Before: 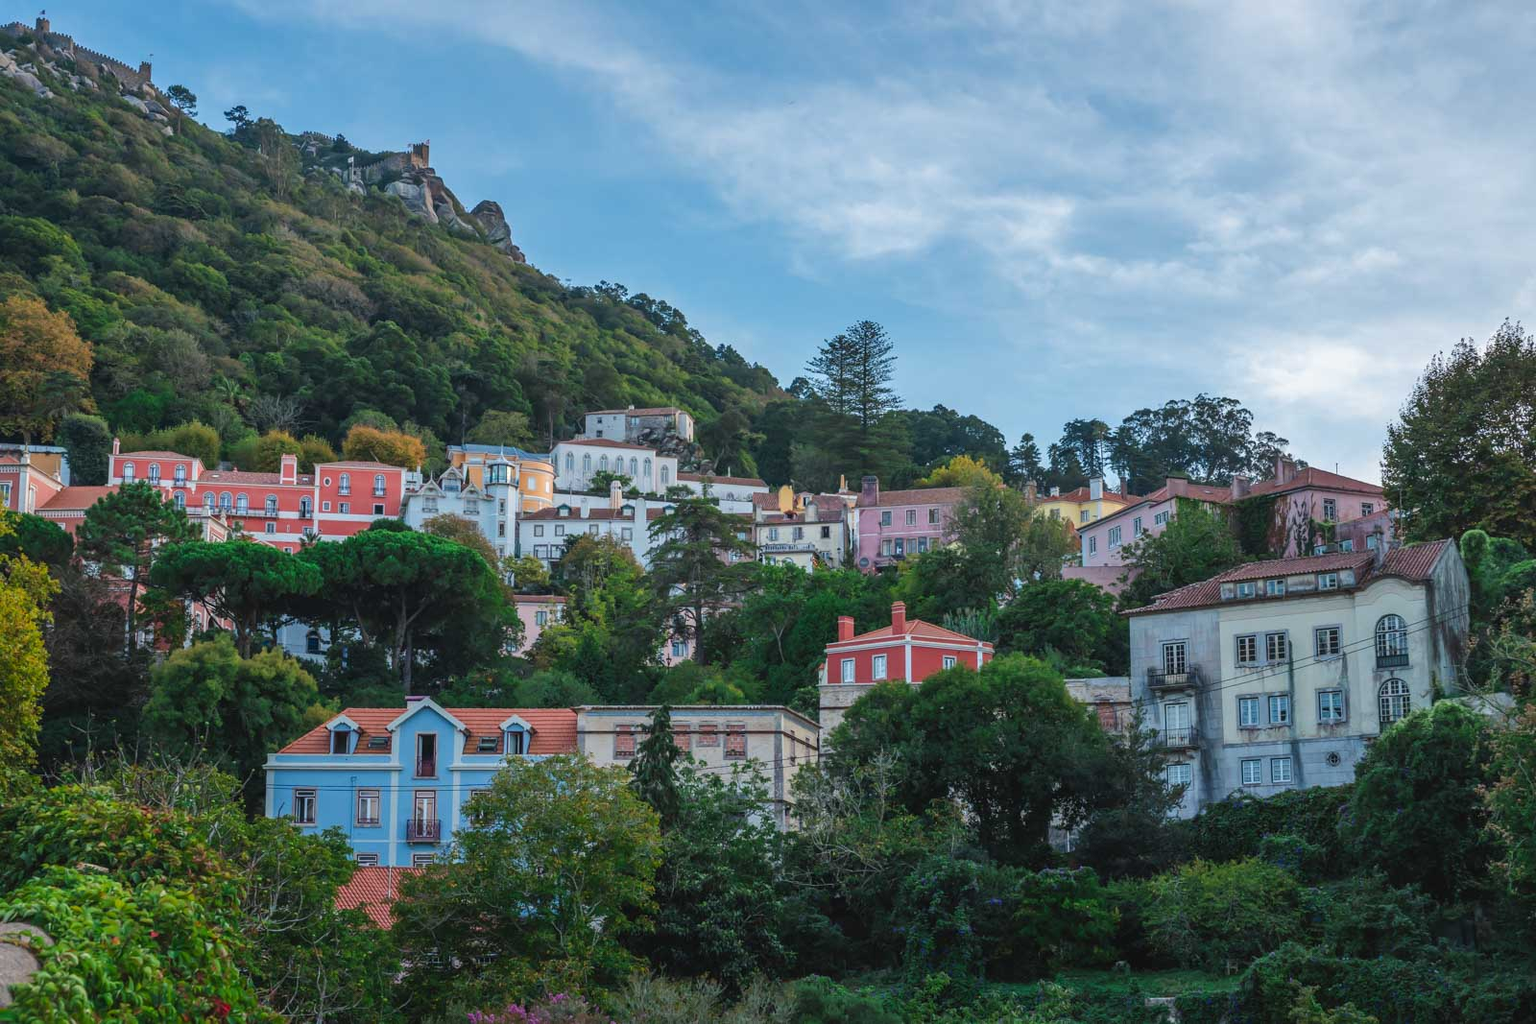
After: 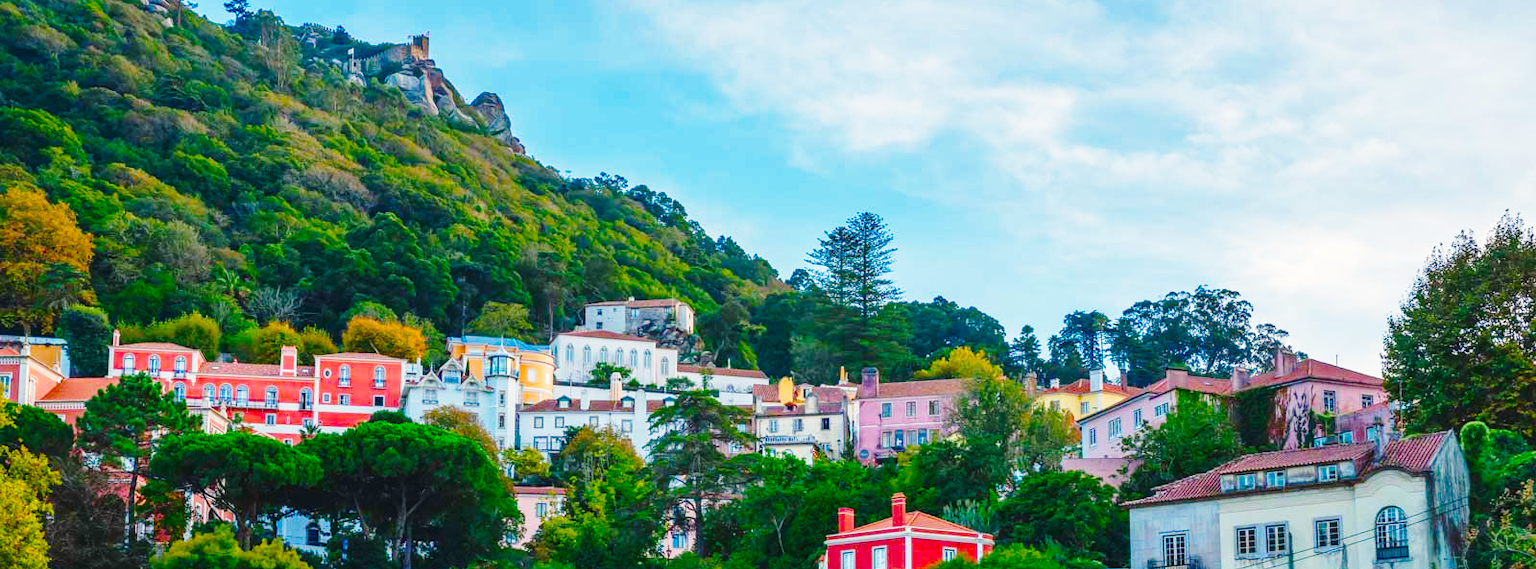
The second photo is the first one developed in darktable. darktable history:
crop and rotate: top 10.609%, bottom 33.778%
base curve: curves: ch0 [(0, 0) (0.028, 0.03) (0.121, 0.232) (0.46, 0.748) (0.859, 0.968) (1, 1)], preserve colors none
color balance rgb: highlights gain › chroma 3.062%, highlights gain › hue 71.5°, global offset › hue 168.85°, linear chroma grading › shadows 10.529%, linear chroma grading › highlights 9.499%, linear chroma grading › global chroma 15.223%, linear chroma grading › mid-tones 14.742%, perceptual saturation grading › global saturation 20%, perceptual saturation grading › highlights -25.864%, perceptual saturation grading › shadows 49.278%, global vibrance 14.57%
